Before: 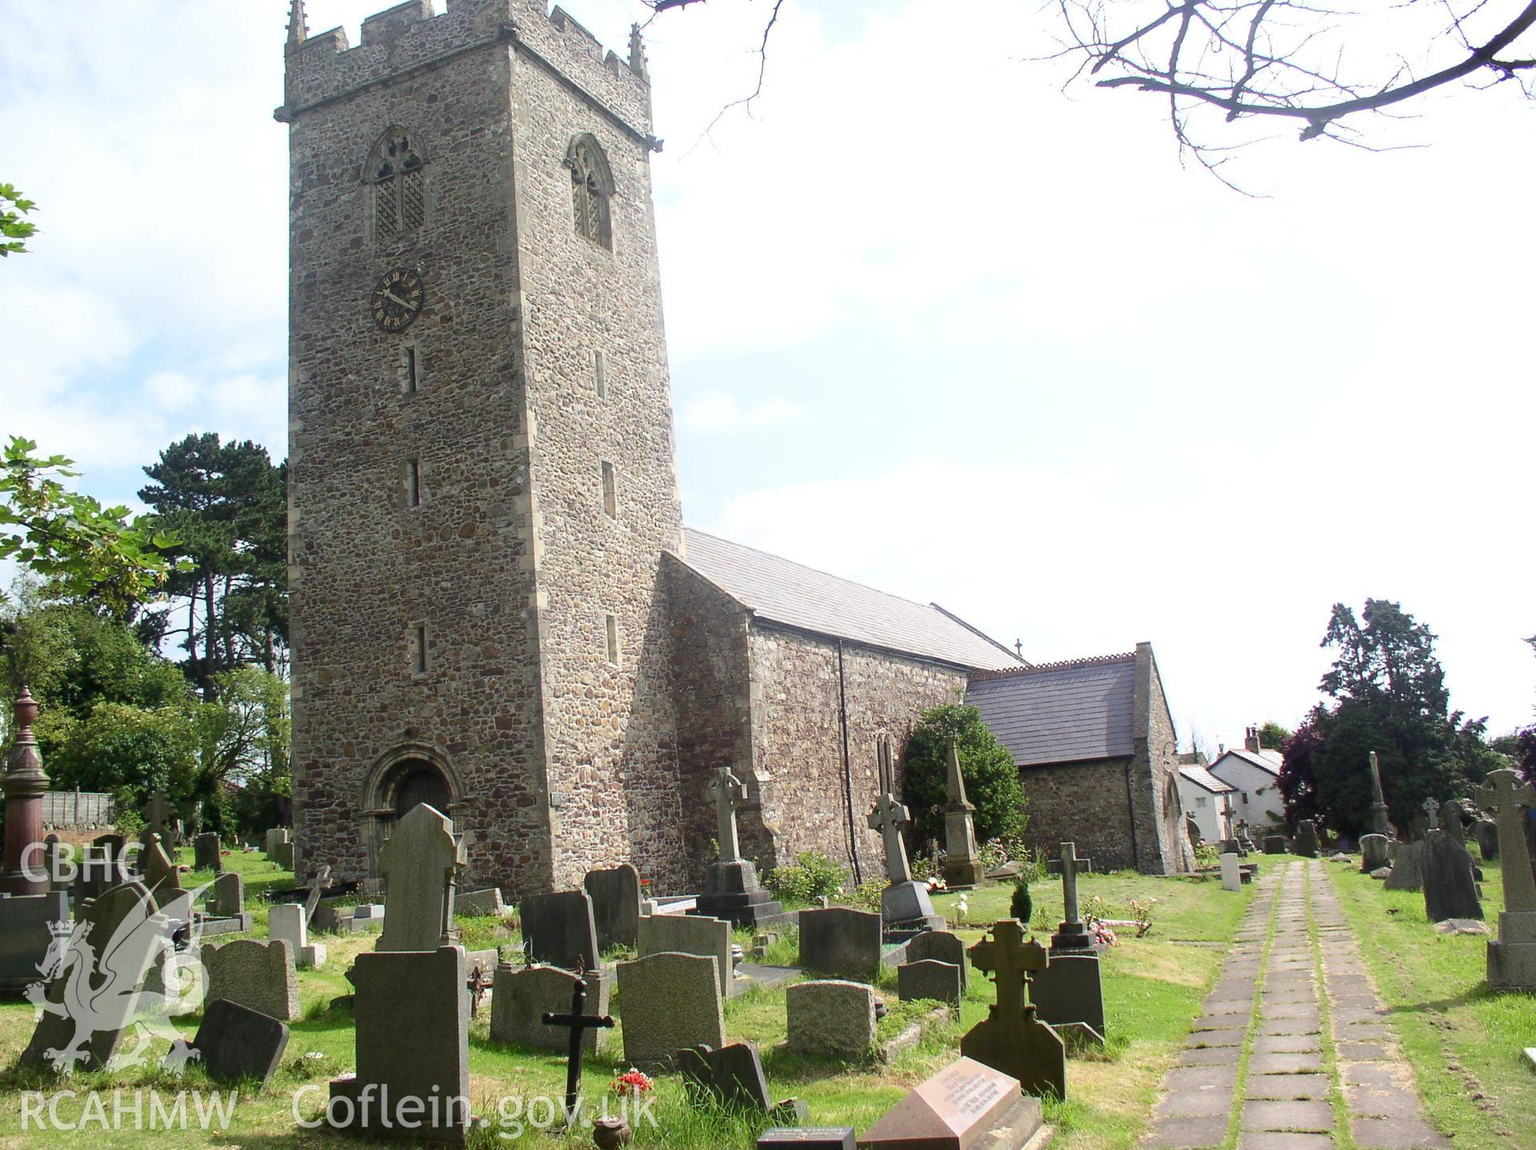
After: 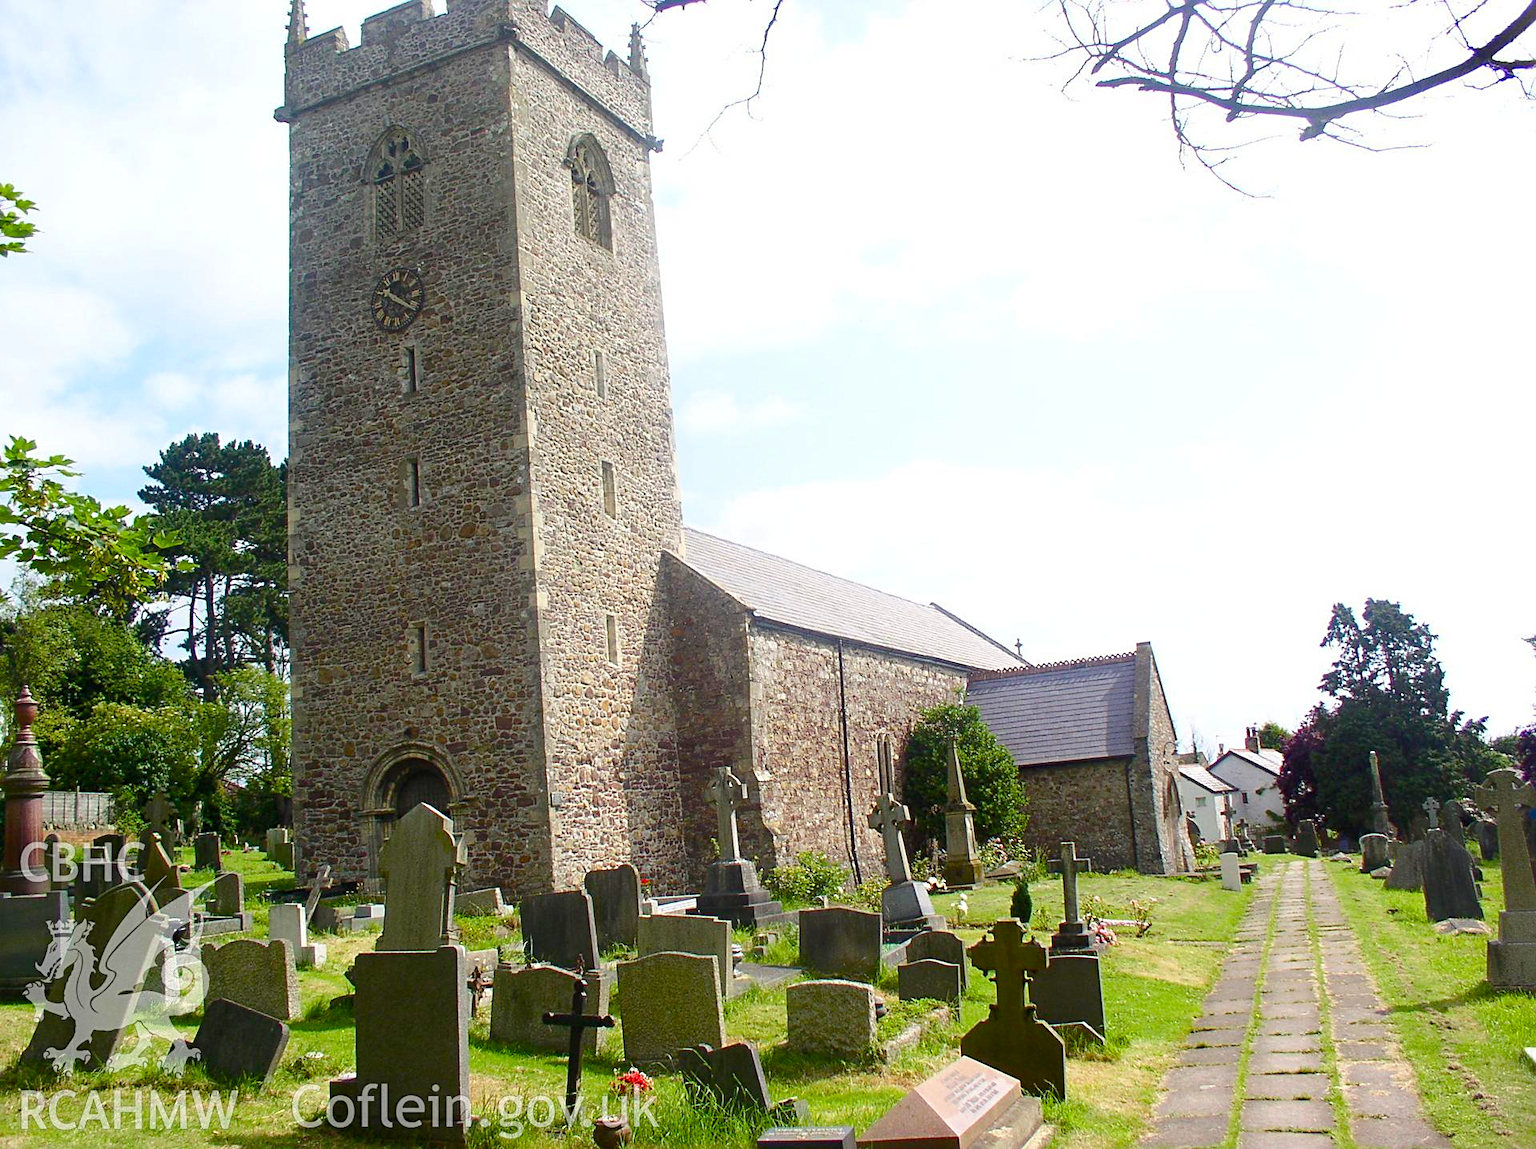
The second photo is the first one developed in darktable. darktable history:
color balance rgb: linear chroma grading › global chroma 0.858%, perceptual saturation grading › global saturation 35.129%, perceptual saturation grading › highlights -25.792%, perceptual saturation grading › shadows 49.506%, global vibrance 14.868%
sharpen: radius 2.491, amount 0.329
